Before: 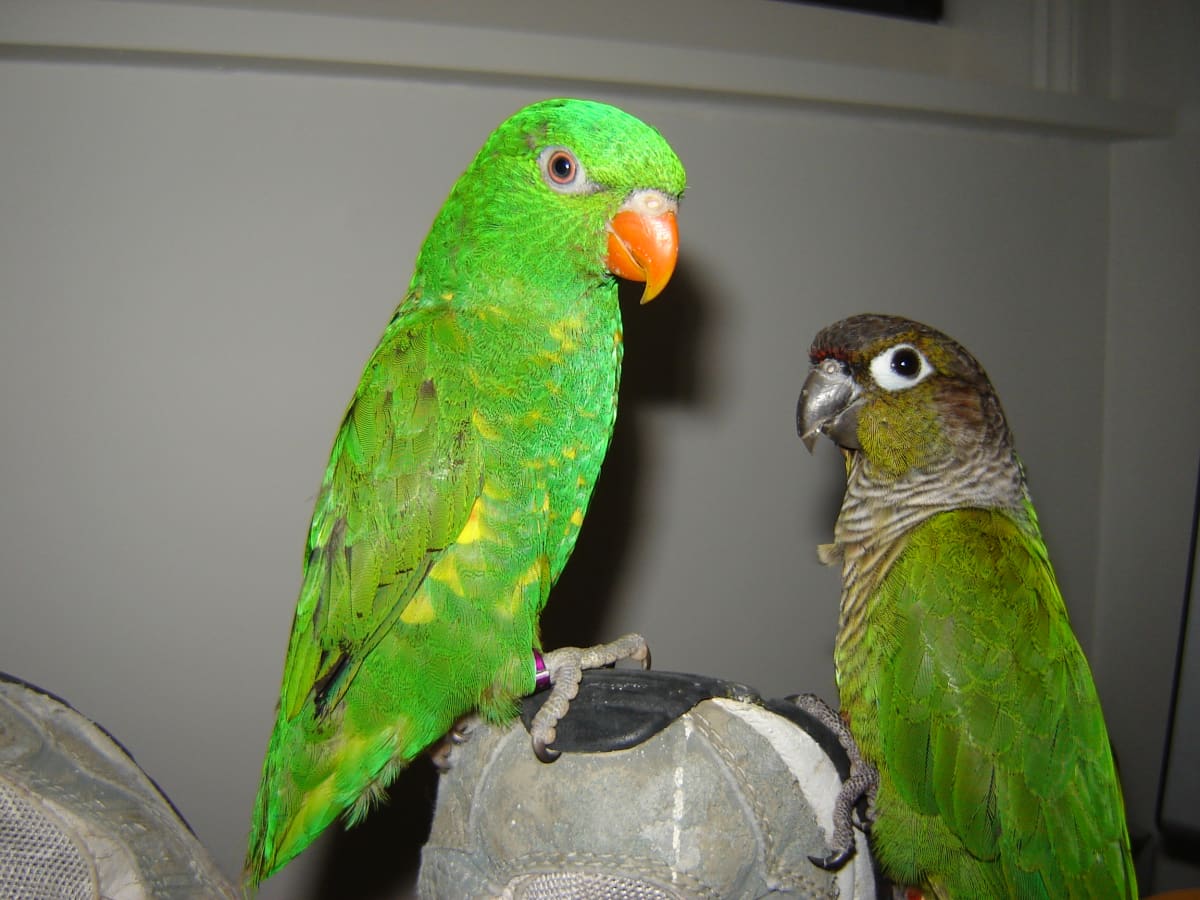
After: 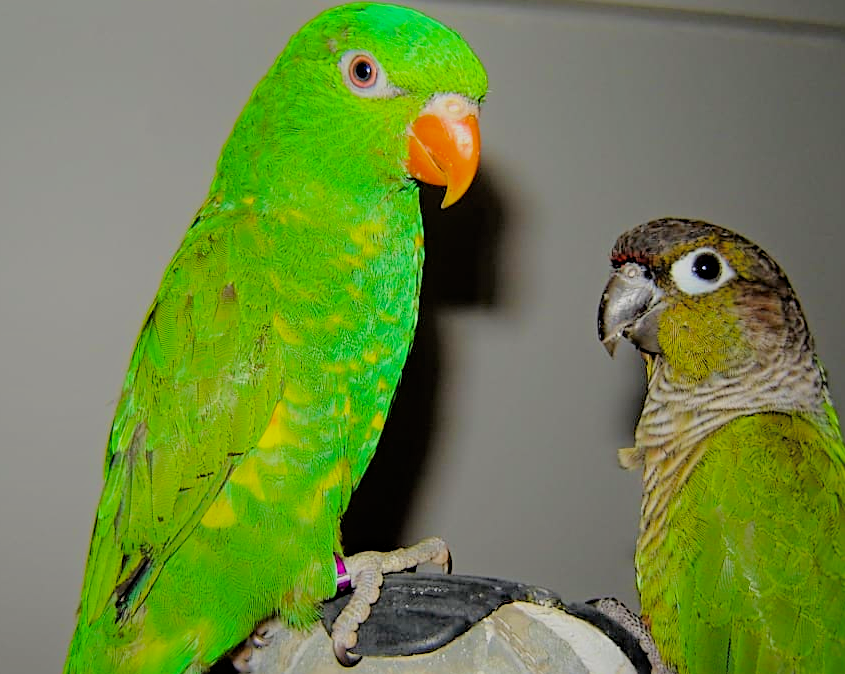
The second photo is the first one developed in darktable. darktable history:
exposure: compensate highlight preservation false
shadows and highlights: radius 132.37, highlights color adjustment 0.559%, soften with gaussian
color balance rgb: perceptual saturation grading › global saturation 13.426%, global vibrance 9.388%
haze removal: strength 0.291, distance 0.245, compatibility mode true
tone equalizer: -8 EV -0.783 EV, -7 EV -0.723 EV, -6 EV -0.594 EV, -5 EV -0.409 EV, -3 EV 0.377 EV, -2 EV 0.6 EV, -1 EV 0.688 EV, +0 EV 0.724 EV
crop and rotate: left 16.66%, top 10.688%, right 12.9%, bottom 14.383%
sharpen: on, module defaults
filmic rgb: middle gray luminance 2.54%, black relative exposure -9.87 EV, white relative exposure 6.98 EV, dynamic range scaling 10.71%, target black luminance 0%, hardness 3.16, latitude 43.63%, contrast 0.666, highlights saturation mix 5.19%, shadows ↔ highlights balance 13.28%, color science v6 (2022)
